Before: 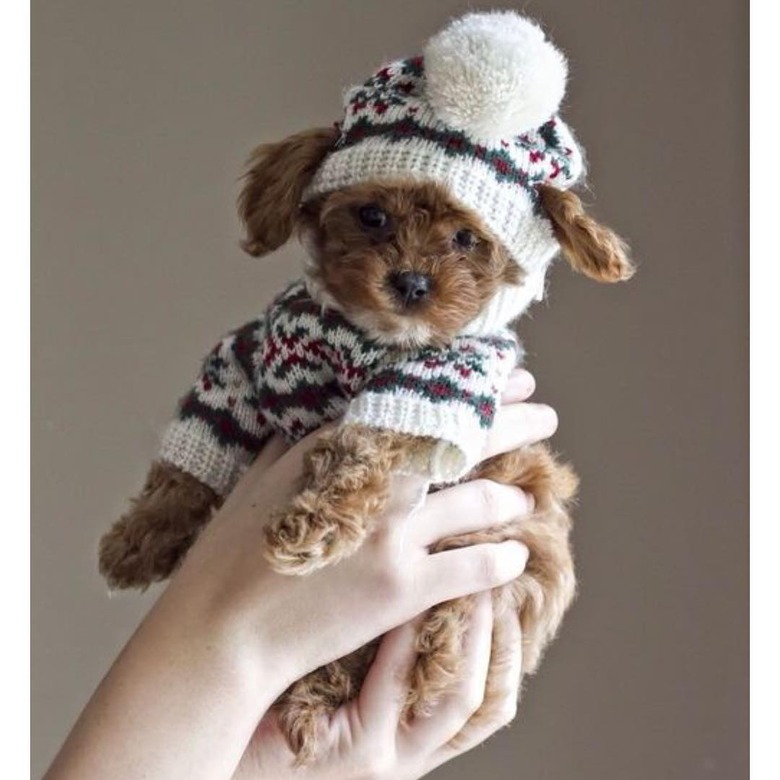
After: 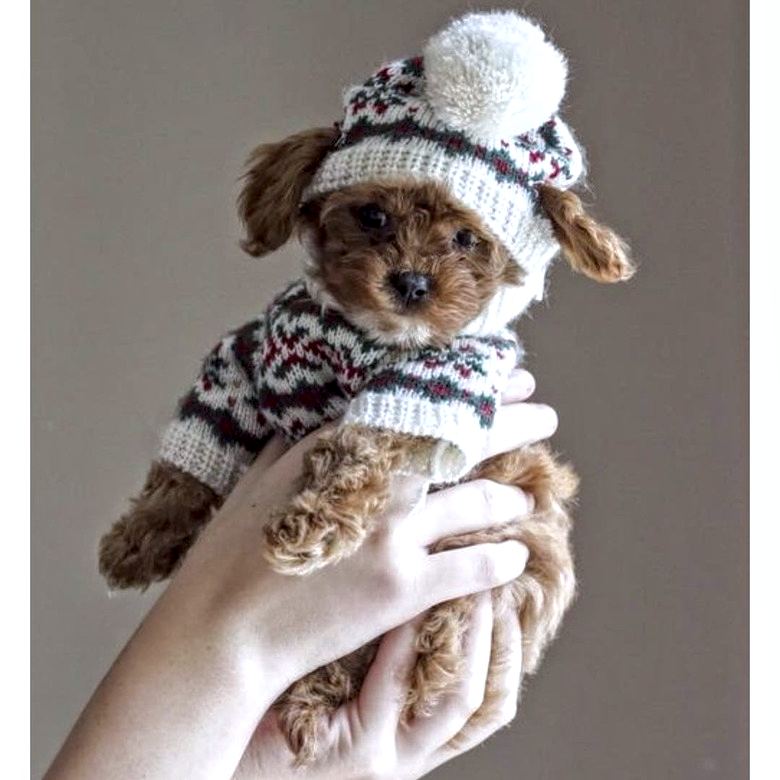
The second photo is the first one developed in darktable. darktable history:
white balance: red 0.974, blue 1.044
tone equalizer: -8 EV -1.84 EV, -7 EV -1.16 EV, -6 EV -1.62 EV, smoothing diameter 25%, edges refinement/feathering 10, preserve details guided filter
local contrast: highlights 61%, detail 143%, midtone range 0.428
